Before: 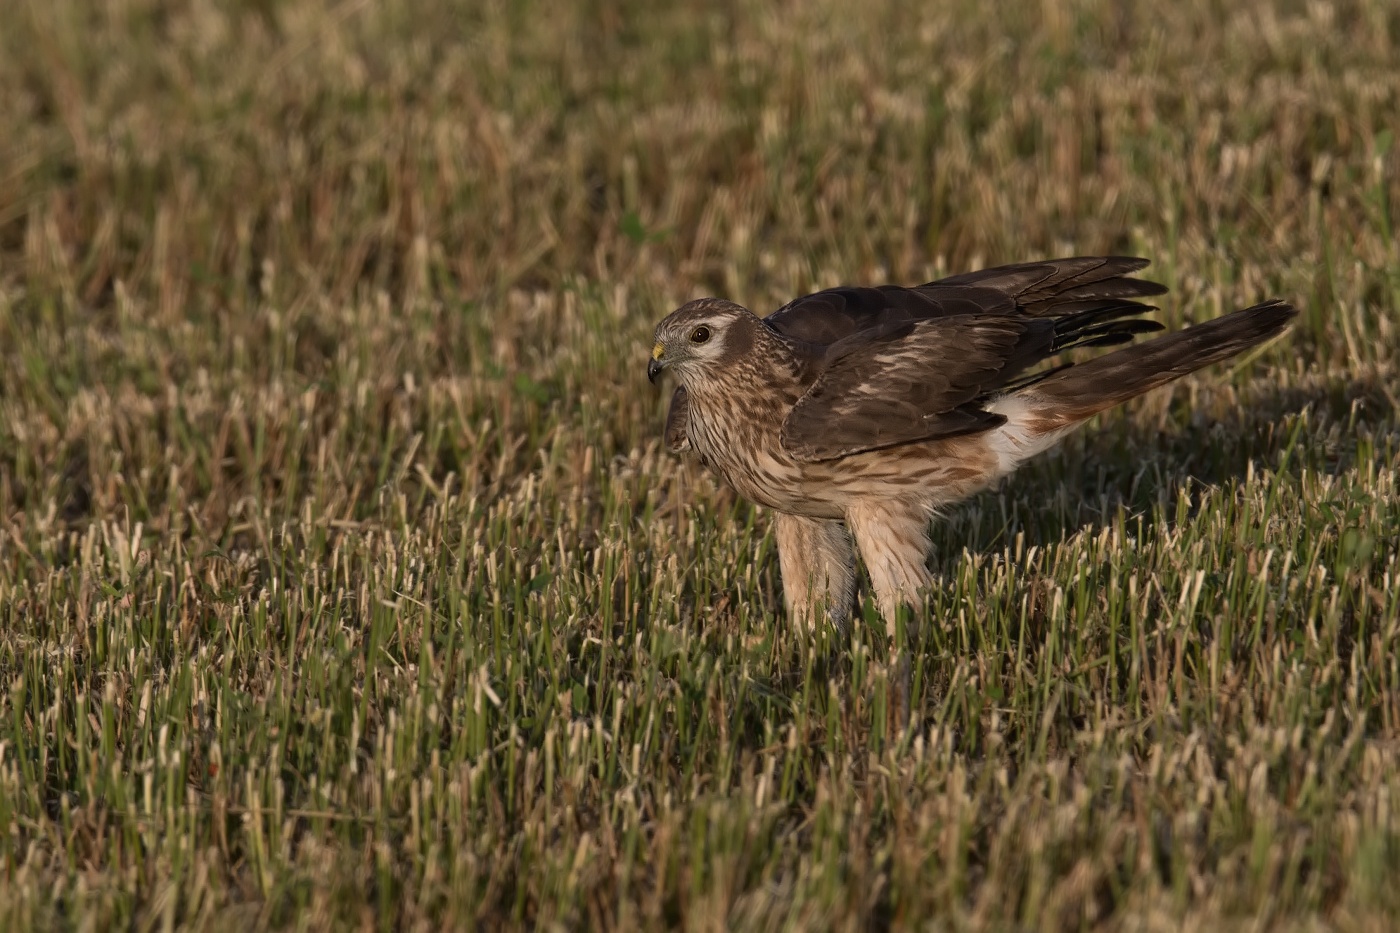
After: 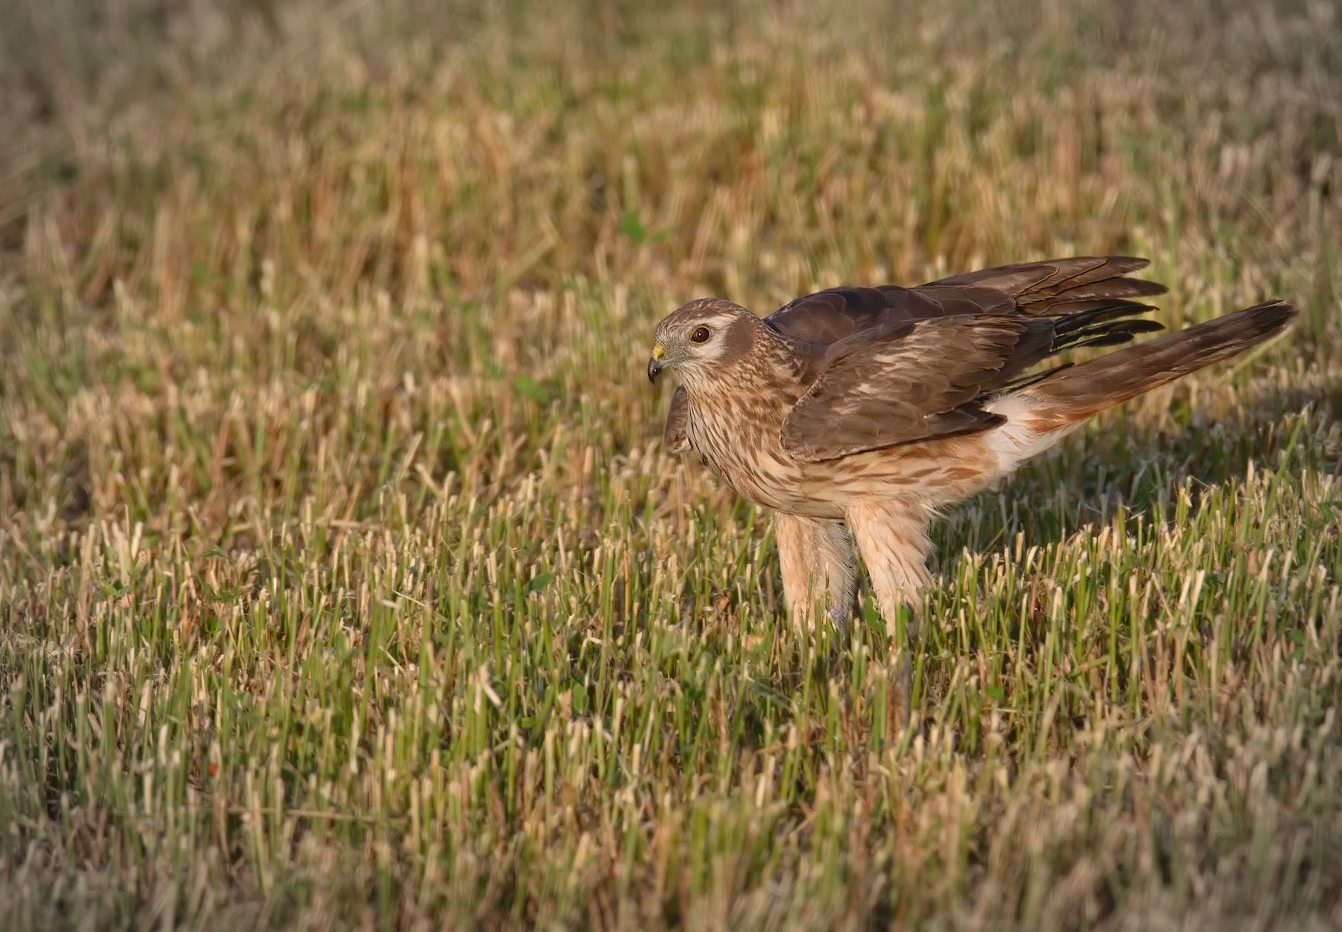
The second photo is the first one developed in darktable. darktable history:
vignetting: automatic ratio true
crop: right 4.126%, bottom 0.031%
levels: levels [0, 0.397, 0.955]
